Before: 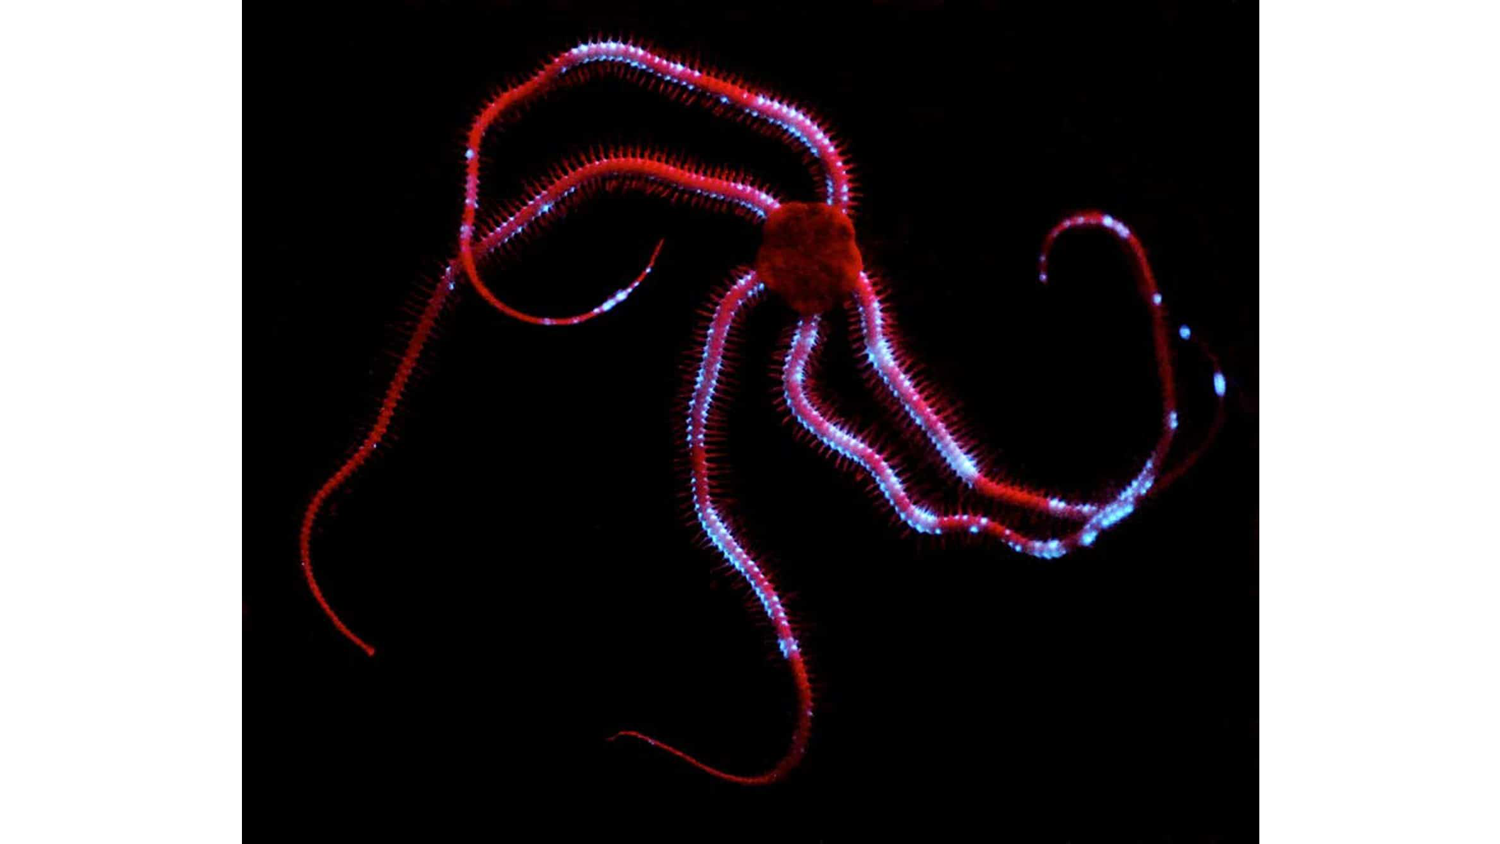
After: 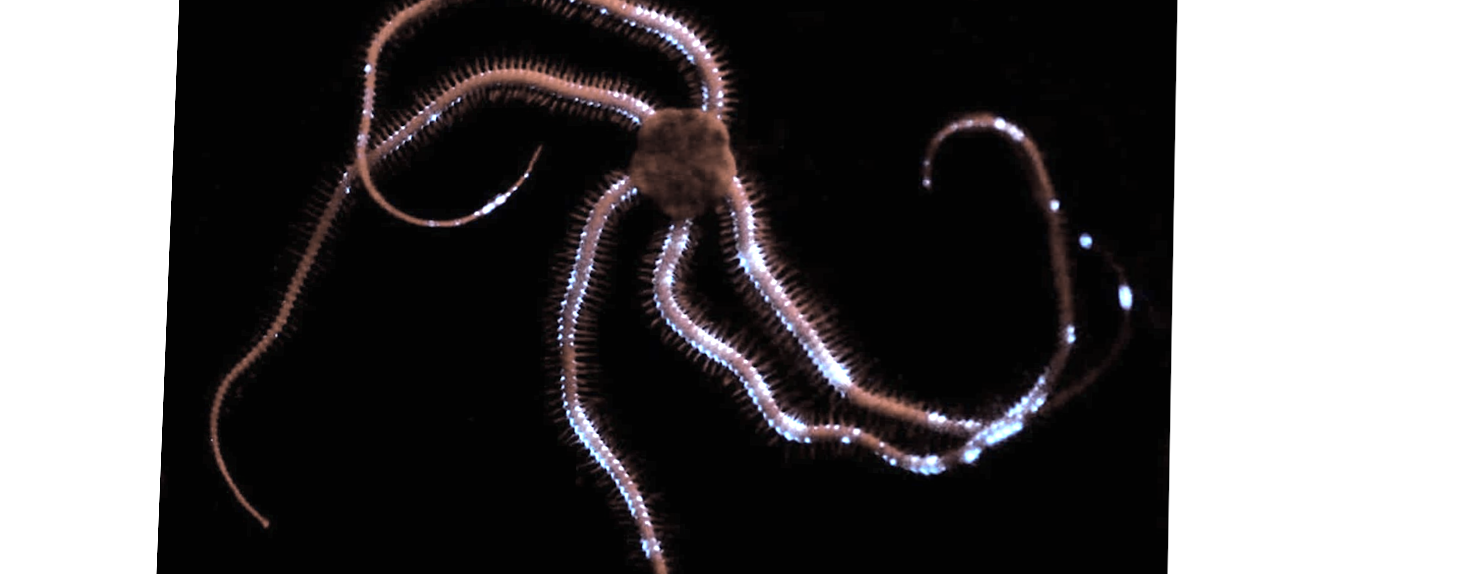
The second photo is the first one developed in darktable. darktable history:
color zones: curves: ch1 [(0.238, 0.163) (0.476, 0.2) (0.733, 0.322) (0.848, 0.134)]
exposure: black level correction 0, exposure 0.953 EV, compensate exposure bias true, compensate highlight preservation false
crop and rotate: top 5.667%, bottom 14.937%
rotate and perspective: rotation 1.69°, lens shift (vertical) -0.023, lens shift (horizontal) -0.291, crop left 0.025, crop right 0.988, crop top 0.092, crop bottom 0.842
